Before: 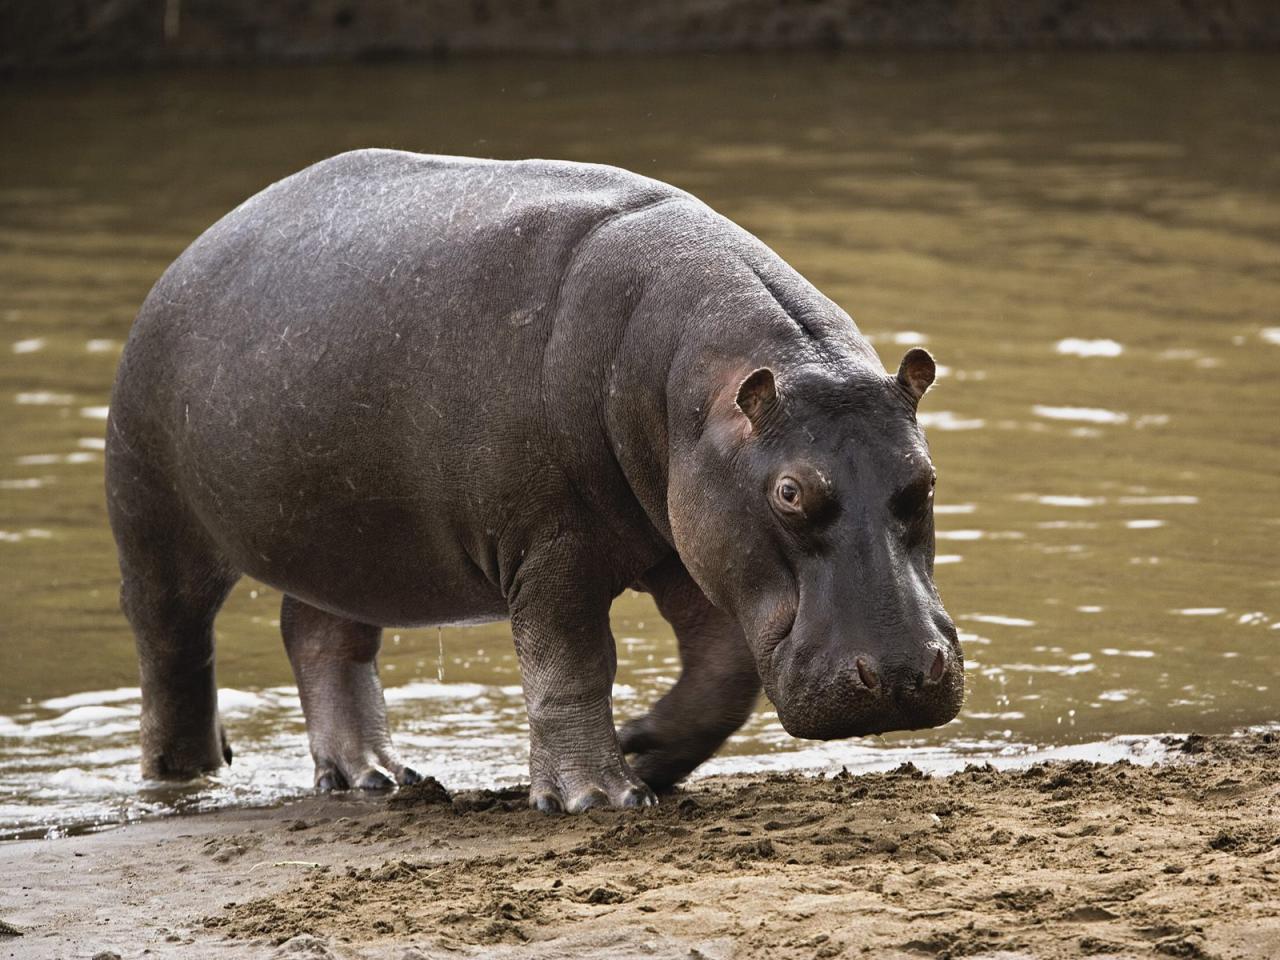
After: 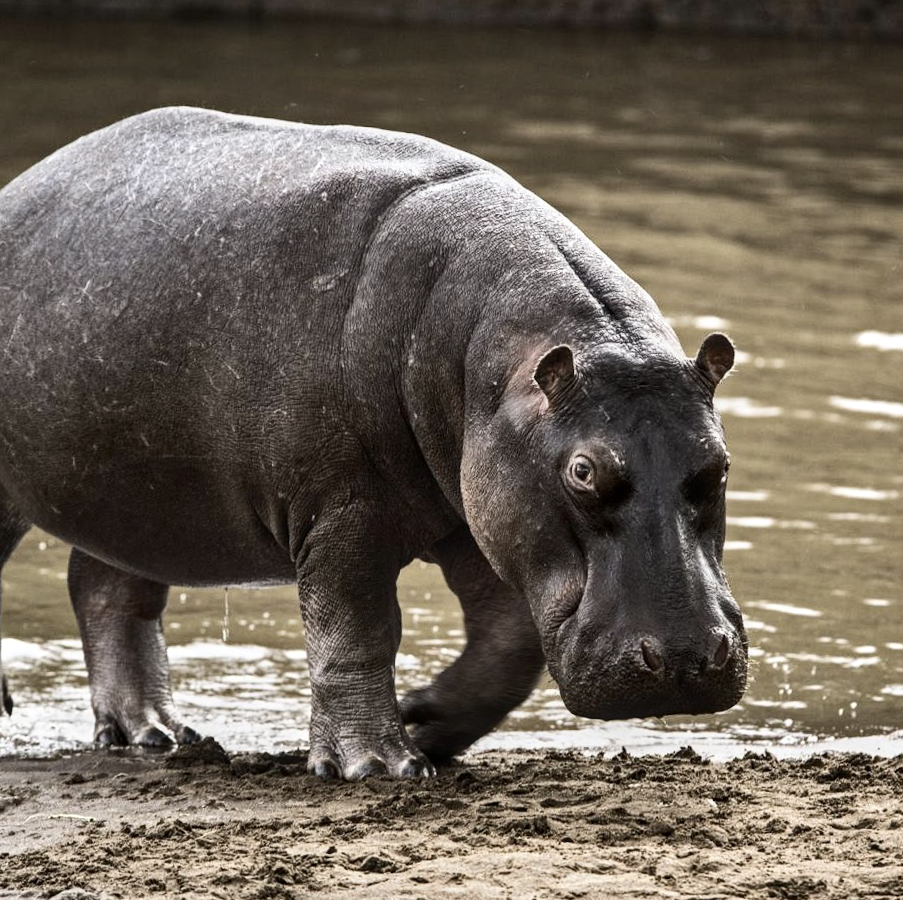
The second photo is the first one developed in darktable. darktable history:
shadows and highlights: soften with gaussian
crop and rotate: angle -2.86°, left 13.935%, top 0.03%, right 10.864%, bottom 0.066%
local contrast: on, module defaults
contrast brightness saturation: contrast 0.247, saturation -0.316
